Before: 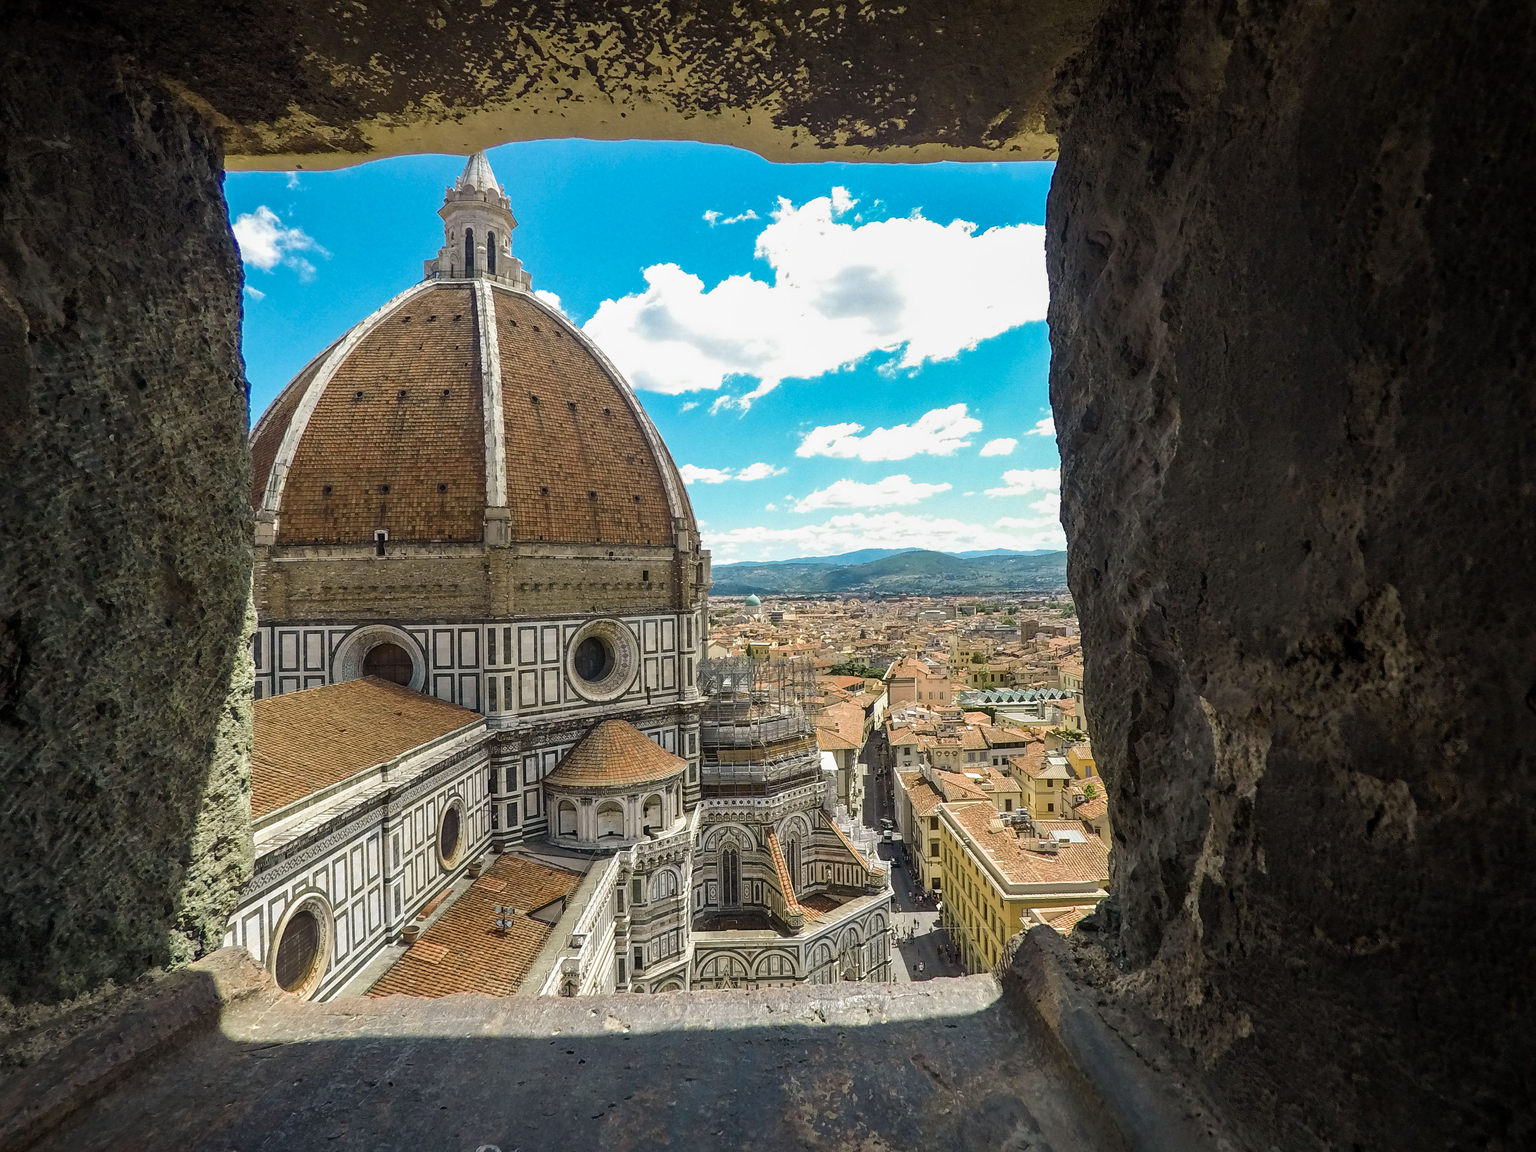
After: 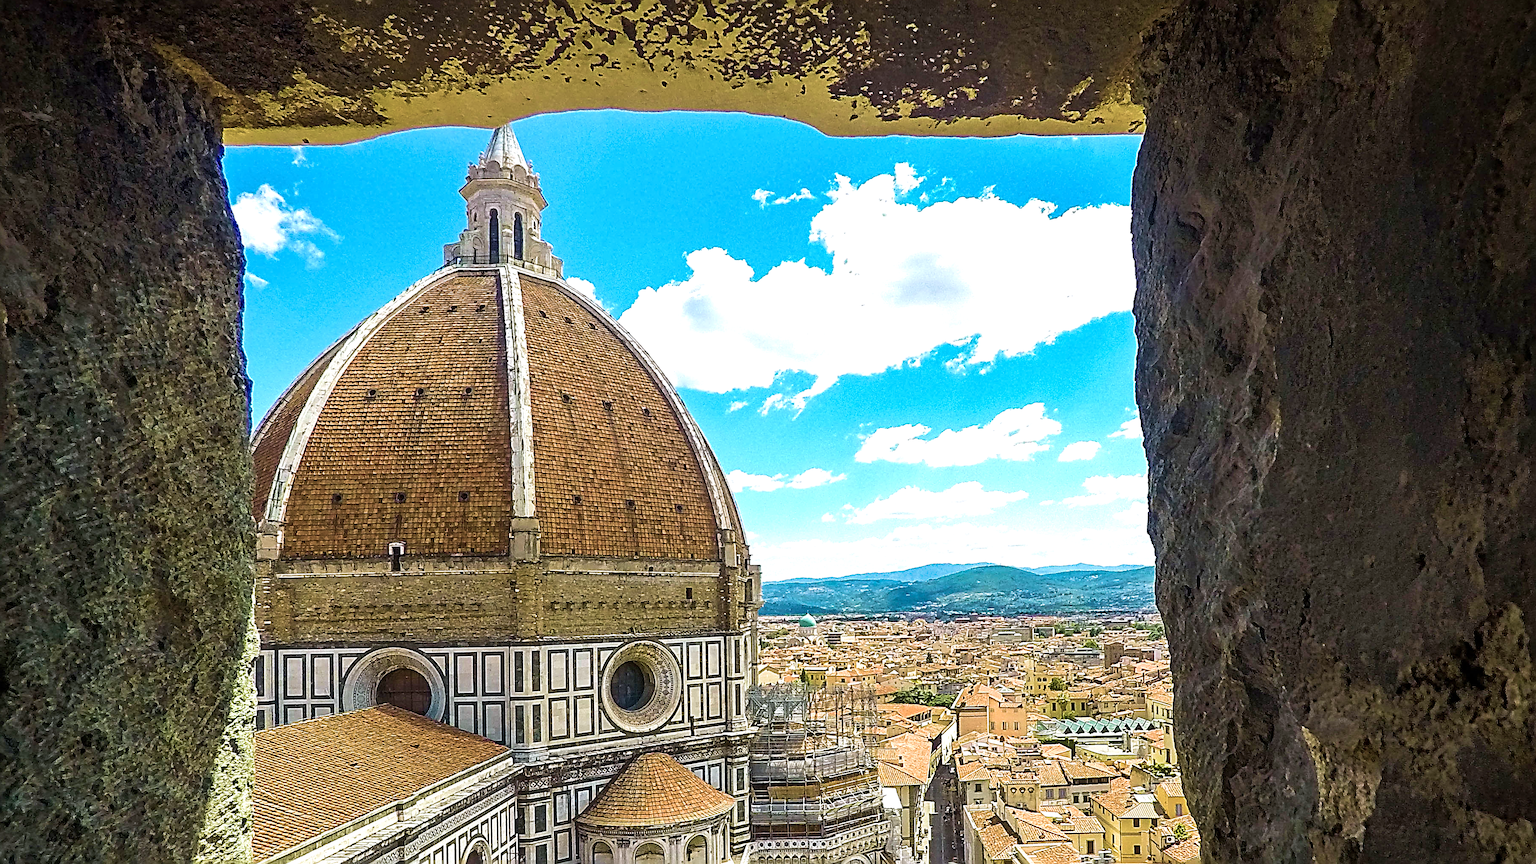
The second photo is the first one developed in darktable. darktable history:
exposure: exposure 0.496 EV, compensate highlight preservation false
sharpen: radius 3.69, amount 0.928
crop: left 1.509%, top 3.452%, right 7.696%, bottom 28.452%
velvia: strength 75%
white balance: red 0.983, blue 1.036
